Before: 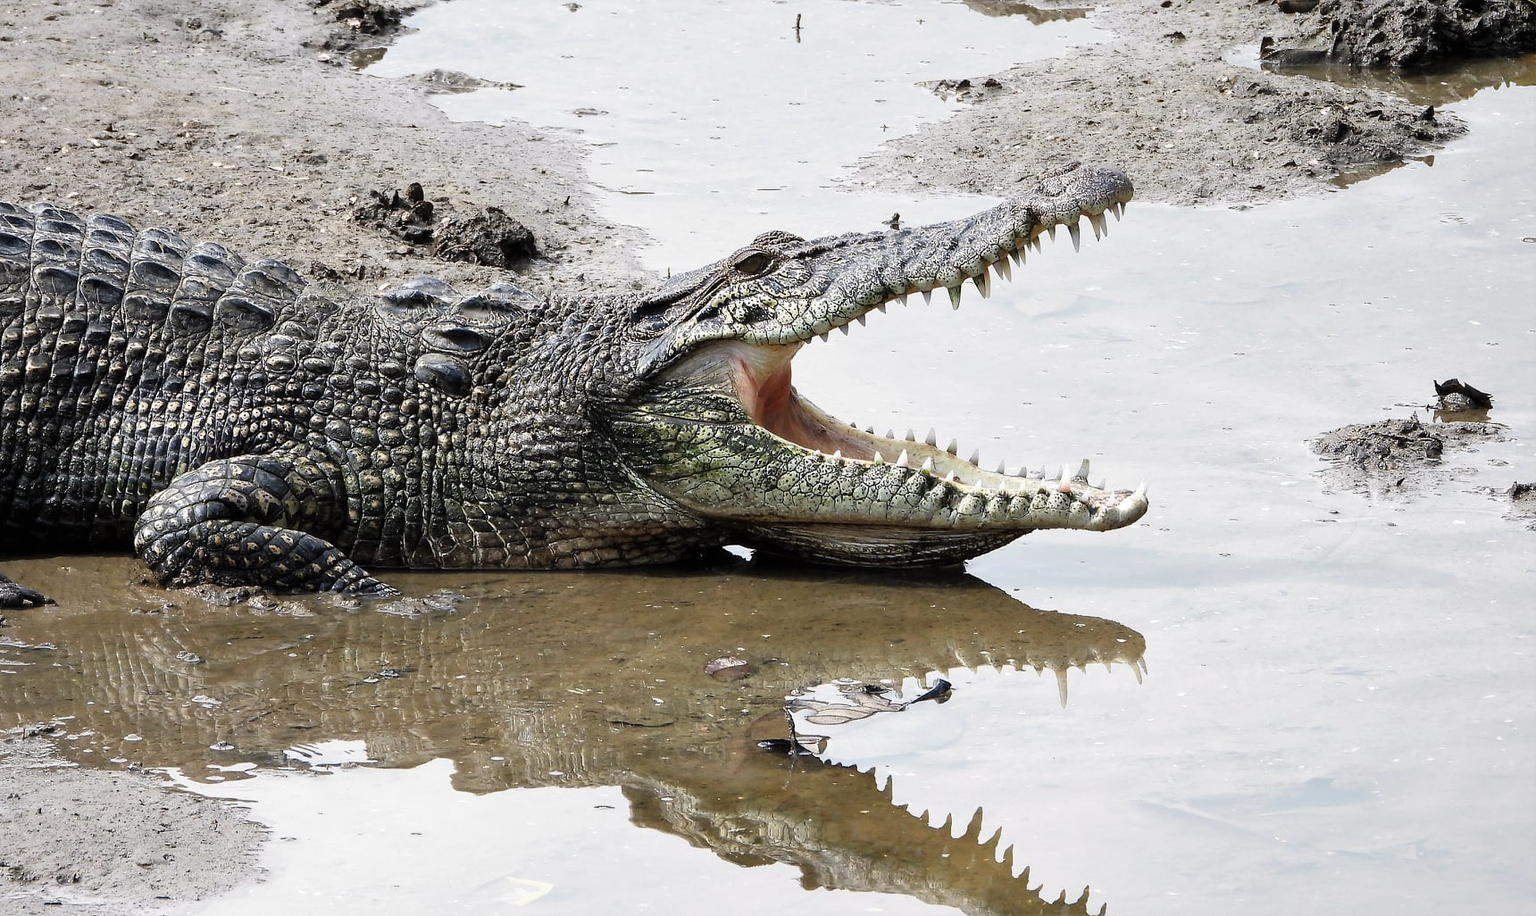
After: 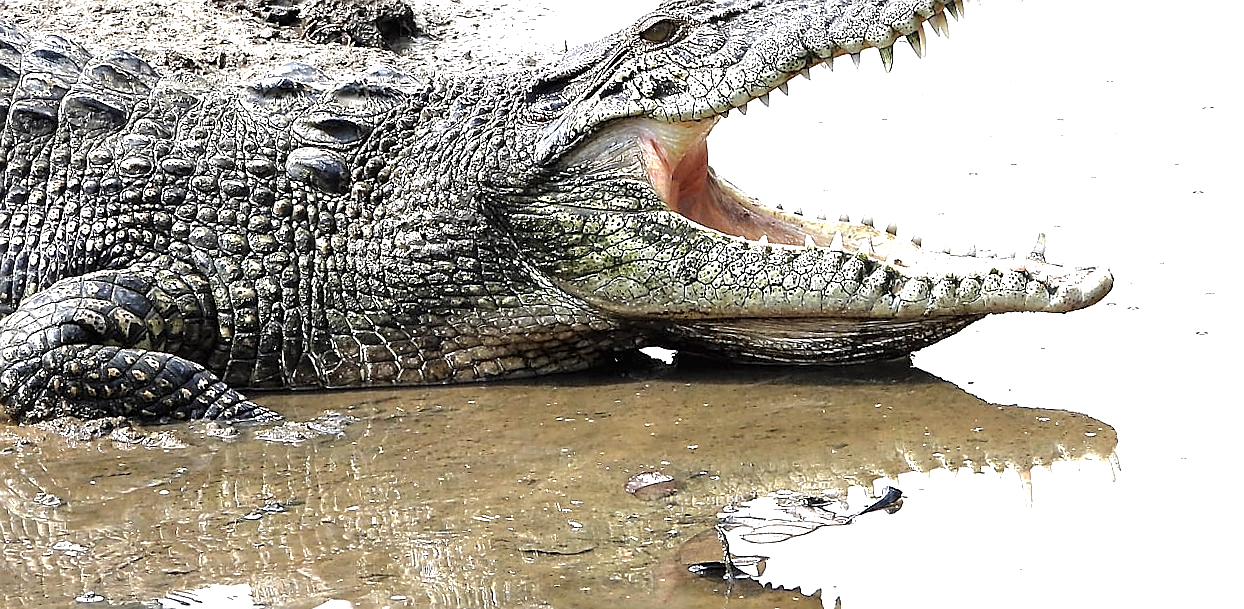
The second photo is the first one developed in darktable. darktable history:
crop: left 11.123%, top 27.61%, right 18.3%, bottom 17.034%
rgb curve: curves: ch0 [(0, 0) (0.175, 0.154) (0.785, 0.663) (1, 1)]
exposure: black level correction 0, exposure 1.2 EV, compensate exposure bias true, compensate highlight preservation false
rotate and perspective: rotation -2.56°, automatic cropping off
sharpen: radius 1.4, amount 1.25, threshold 0.7
